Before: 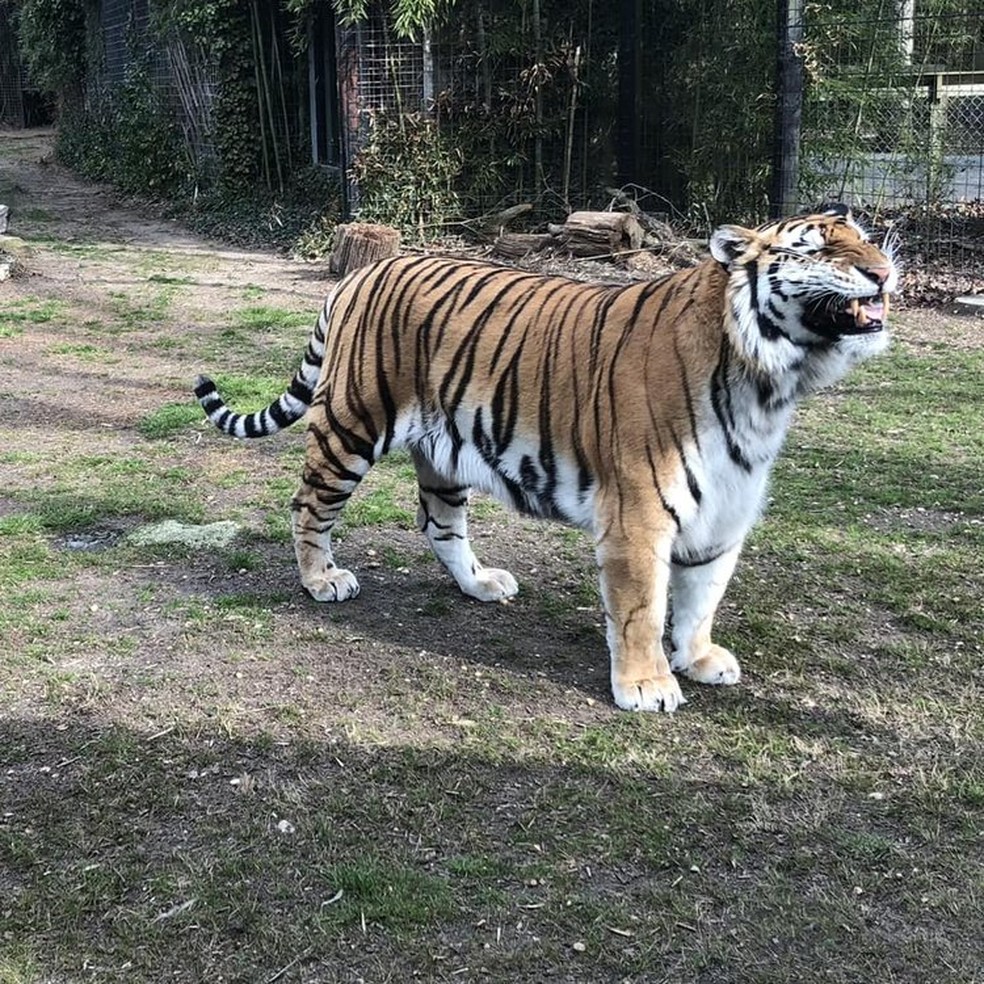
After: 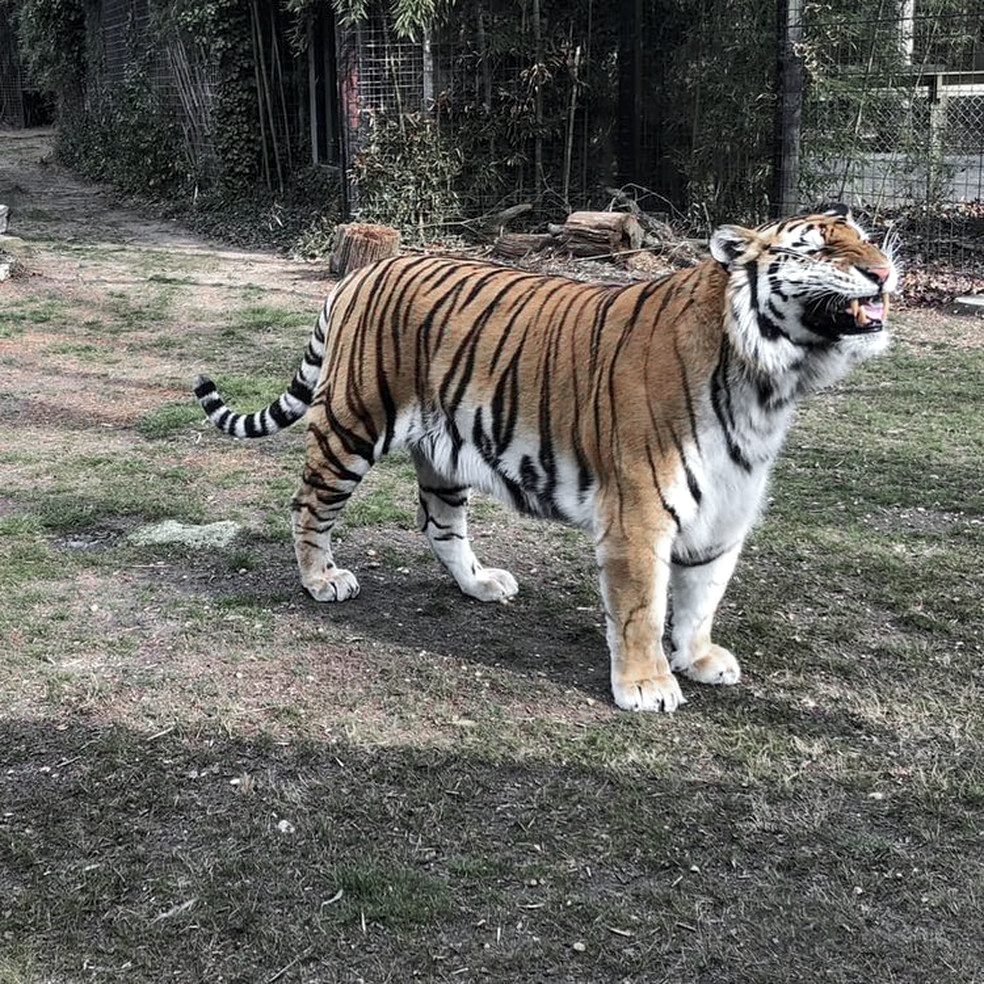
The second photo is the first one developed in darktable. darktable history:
local contrast: highlights 100%, shadows 100%, detail 120%, midtone range 0.2
color zones: curves: ch0 [(0, 0.48) (0.209, 0.398) (0.305, 0.332) (0.429, 0.493) (0.571, 0.5) (0.714, 0.5) (0.857, 0.5) (1, 0.48)]; ch1 [(0, 0.736) (0.143, 0.625) (0.225, 0.371) (0.429, 0.256) (0.571, 0.241) (0.714, 0.213) (0.857, 0.48) (1, 0.736)]; ch2 [(0, 0.448) (0.143, 0.498) (0.286, 0.5) (0.429, 0.5) (0.571, 0.5) (0.714, 0.5) (0.857, 0.5) (1, 0.448)]
